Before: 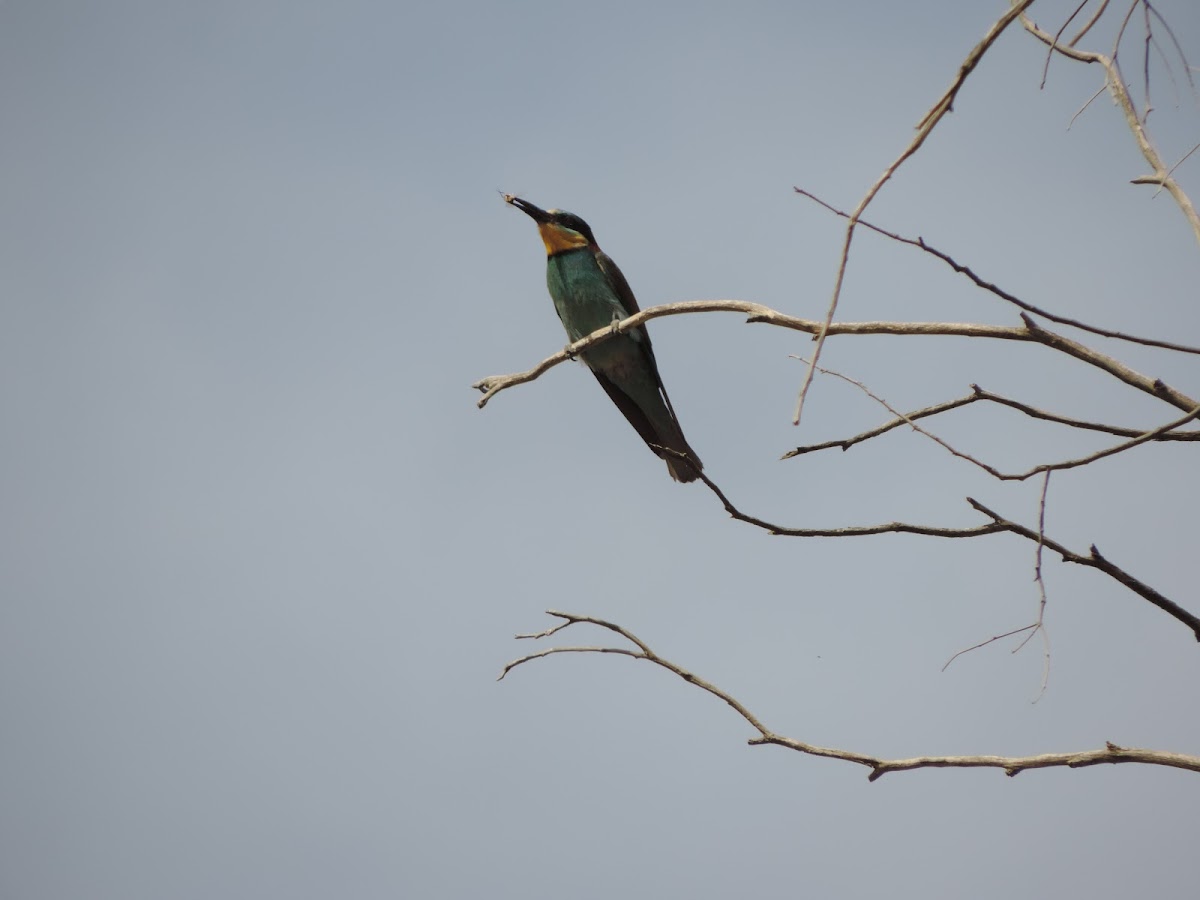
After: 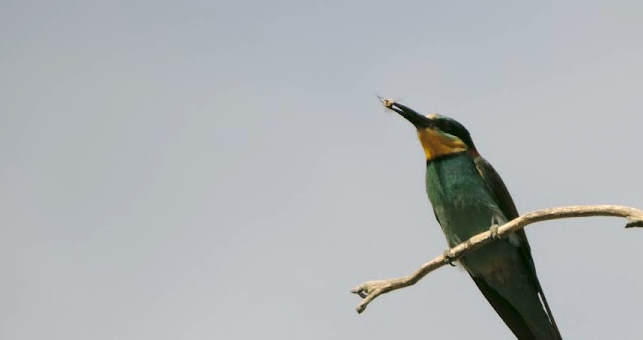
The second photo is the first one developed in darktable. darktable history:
crop: left 10.121%, top 10.631%, right 36.218%, bottom 51.526%
levels: mode automatic, gray 50.8%
color correction: highlights a* 4.02, highlights b* 4.98, shadows a* -7.55, shadows b* 4.98
